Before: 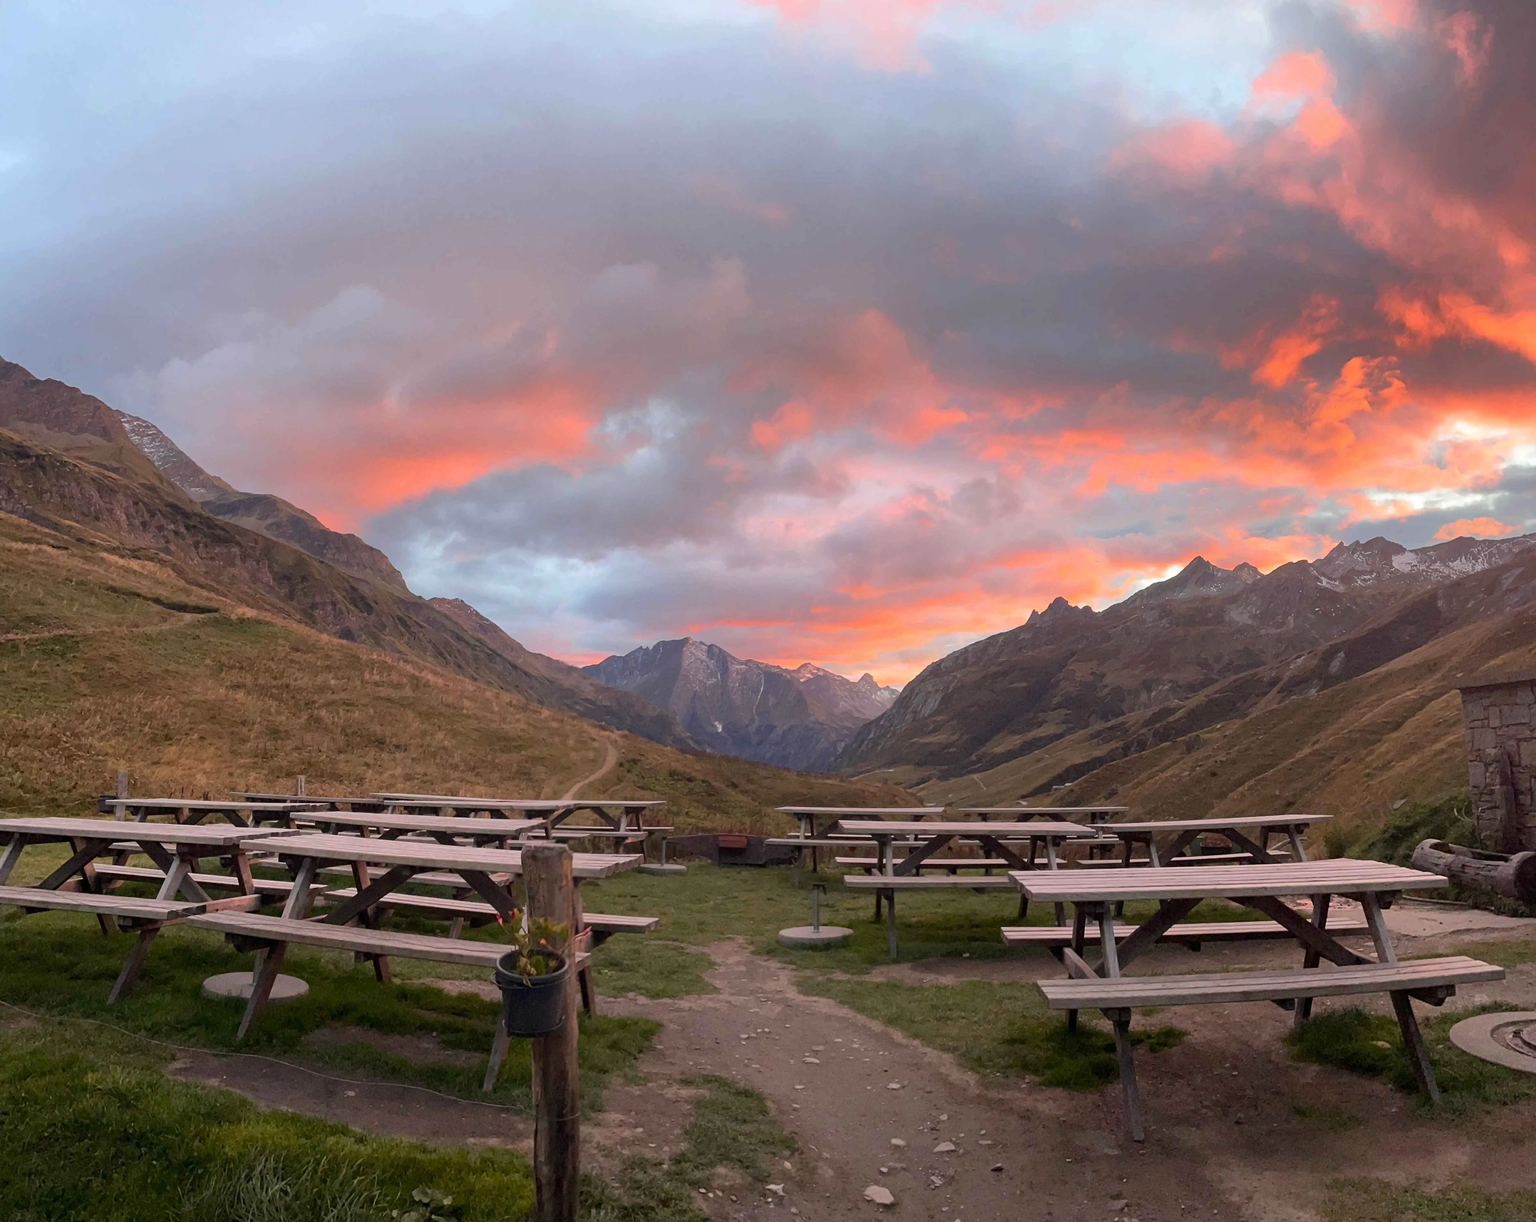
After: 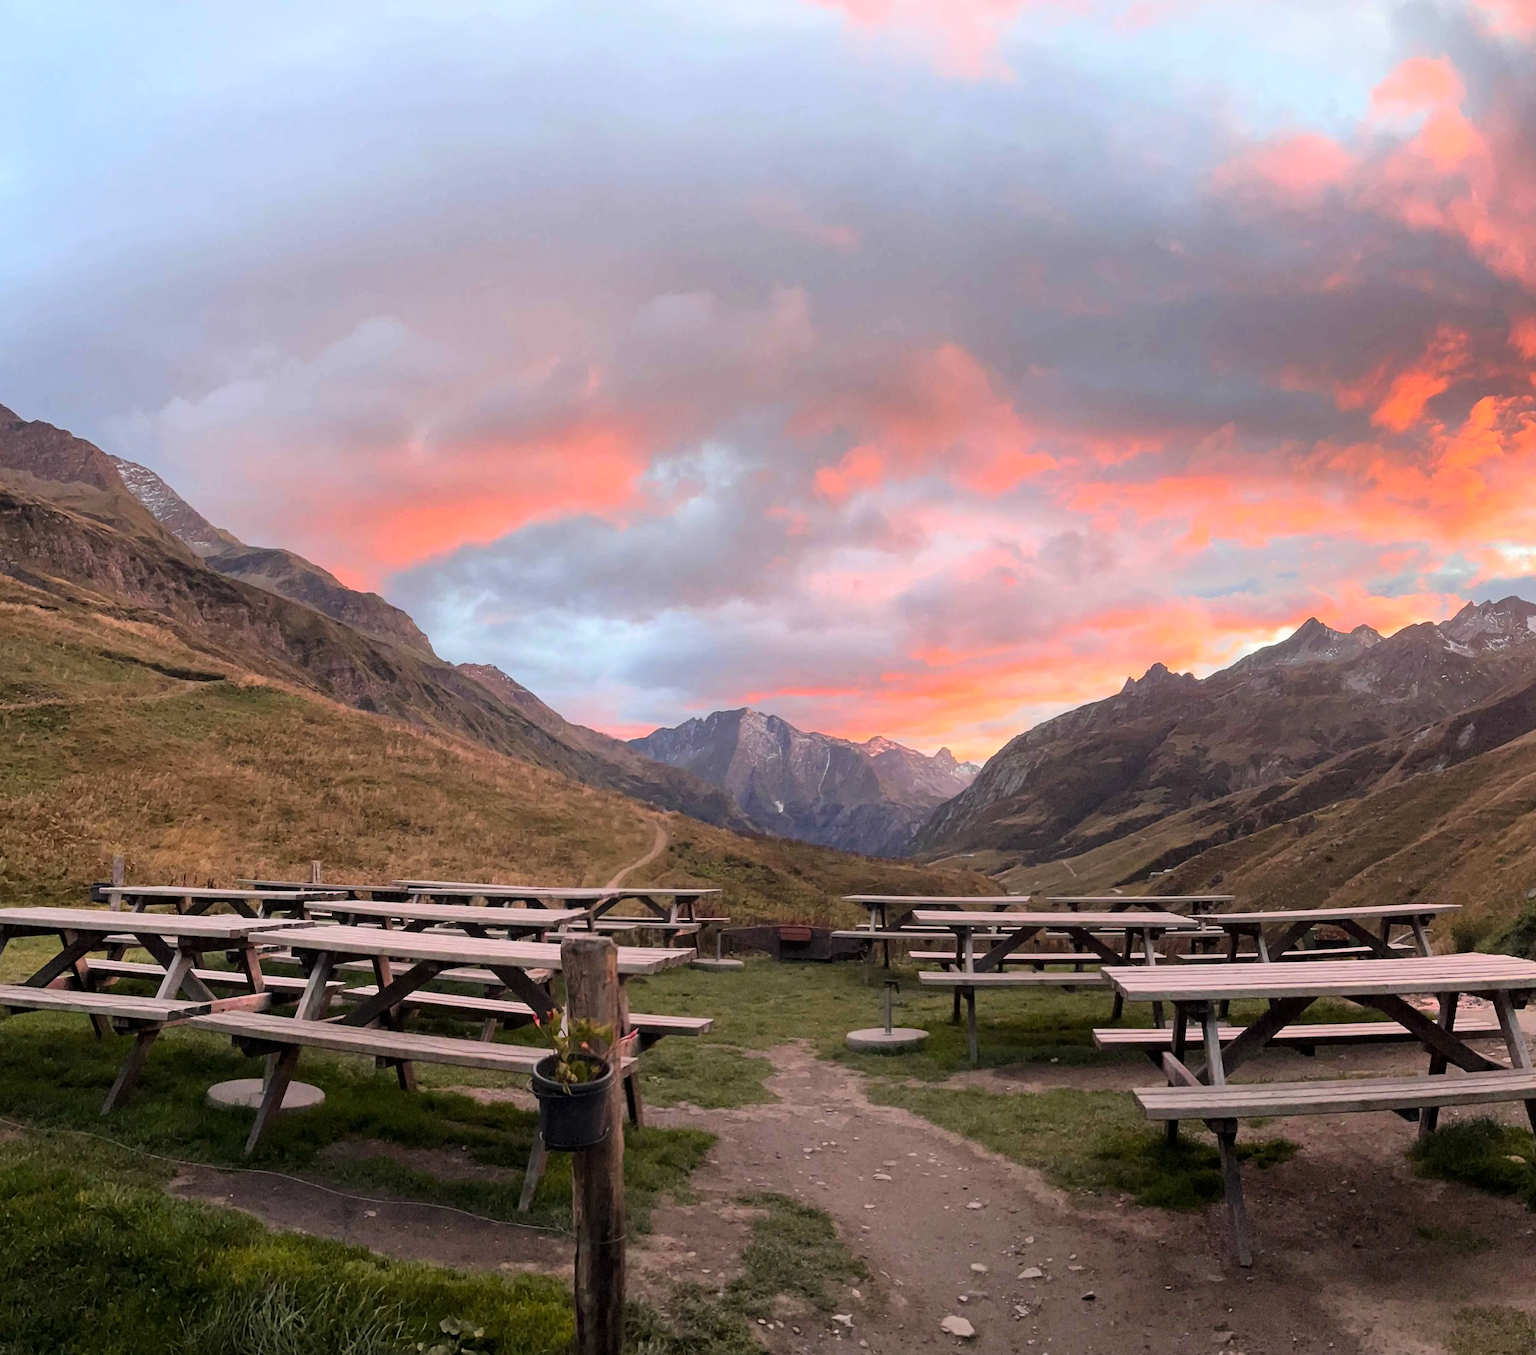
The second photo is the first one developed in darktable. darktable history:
tone curve: curves: ch0 [(0, 0) (0.004, 0.001) (0.133, 0.112) (0.325, 0.362) (0.832, 0.893) (1, 1)], color space Lab, linked channels, preserve colors none
crop and rotate: left 1.088%, right 8.807%
levels: mode automatic, gray 50.8%
